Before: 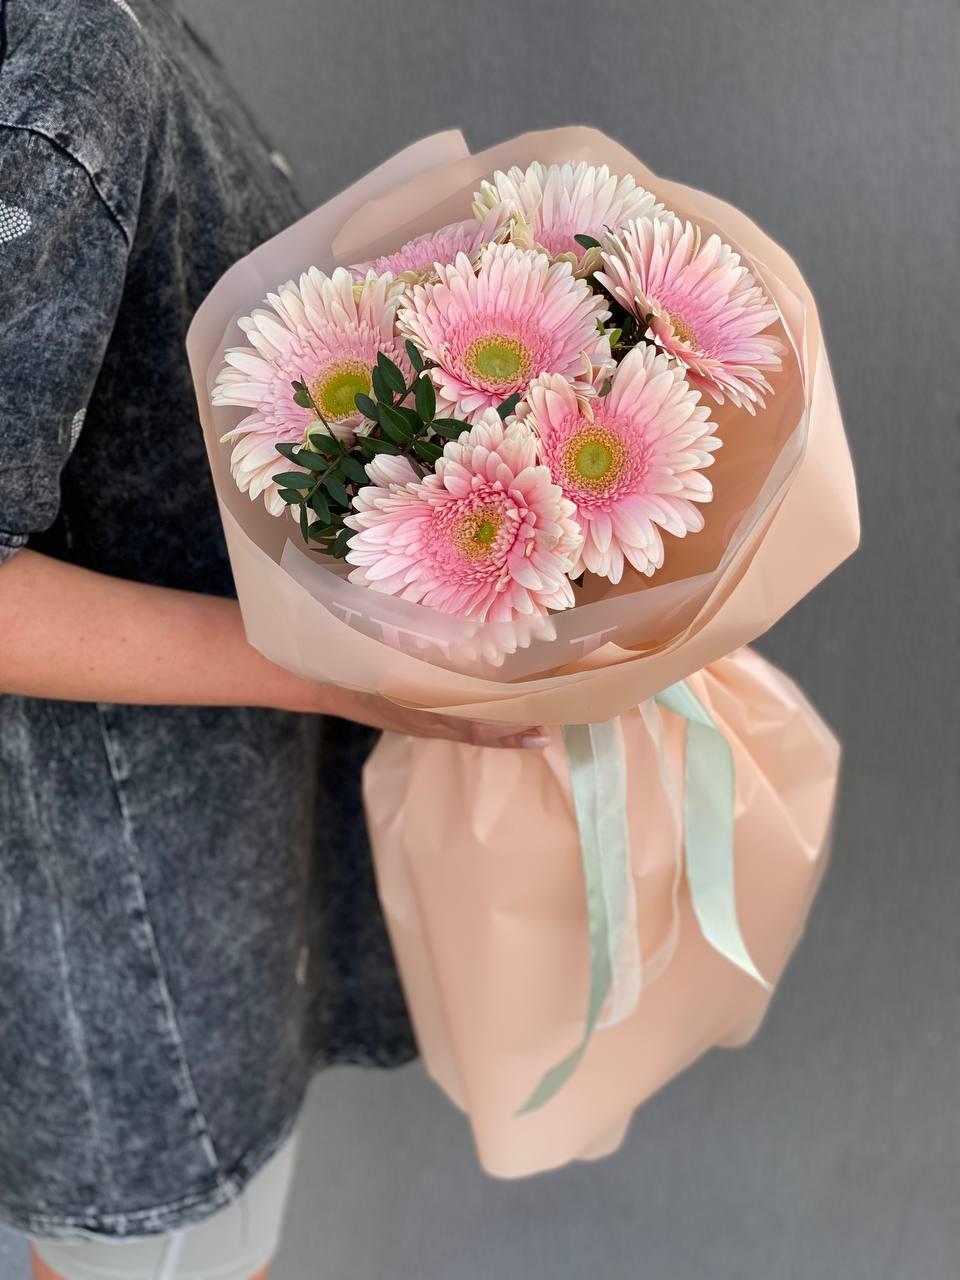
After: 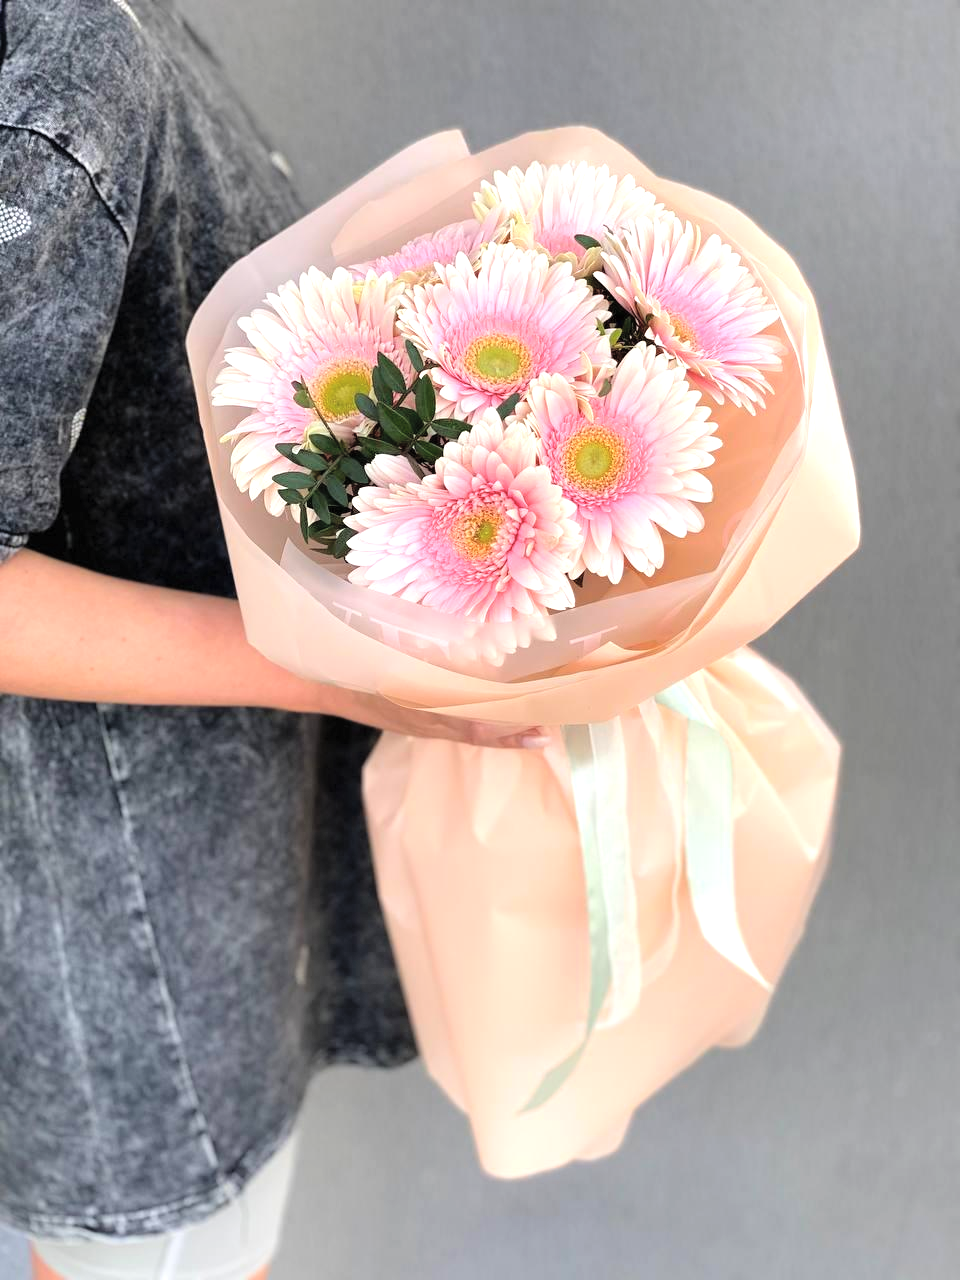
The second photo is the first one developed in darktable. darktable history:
tone equalizer: -8 EV -0.719 EV, -7 EV -0.69 EV, -6 EV -0.599 EV, -5 EV -0.371 EV, -3 EV 0.384 EV, -2 EV 0.6 EV, -1 EV 0.698 EV, +0 EV 0.778 EV
contrast brightness saturation: brightness 0.155
